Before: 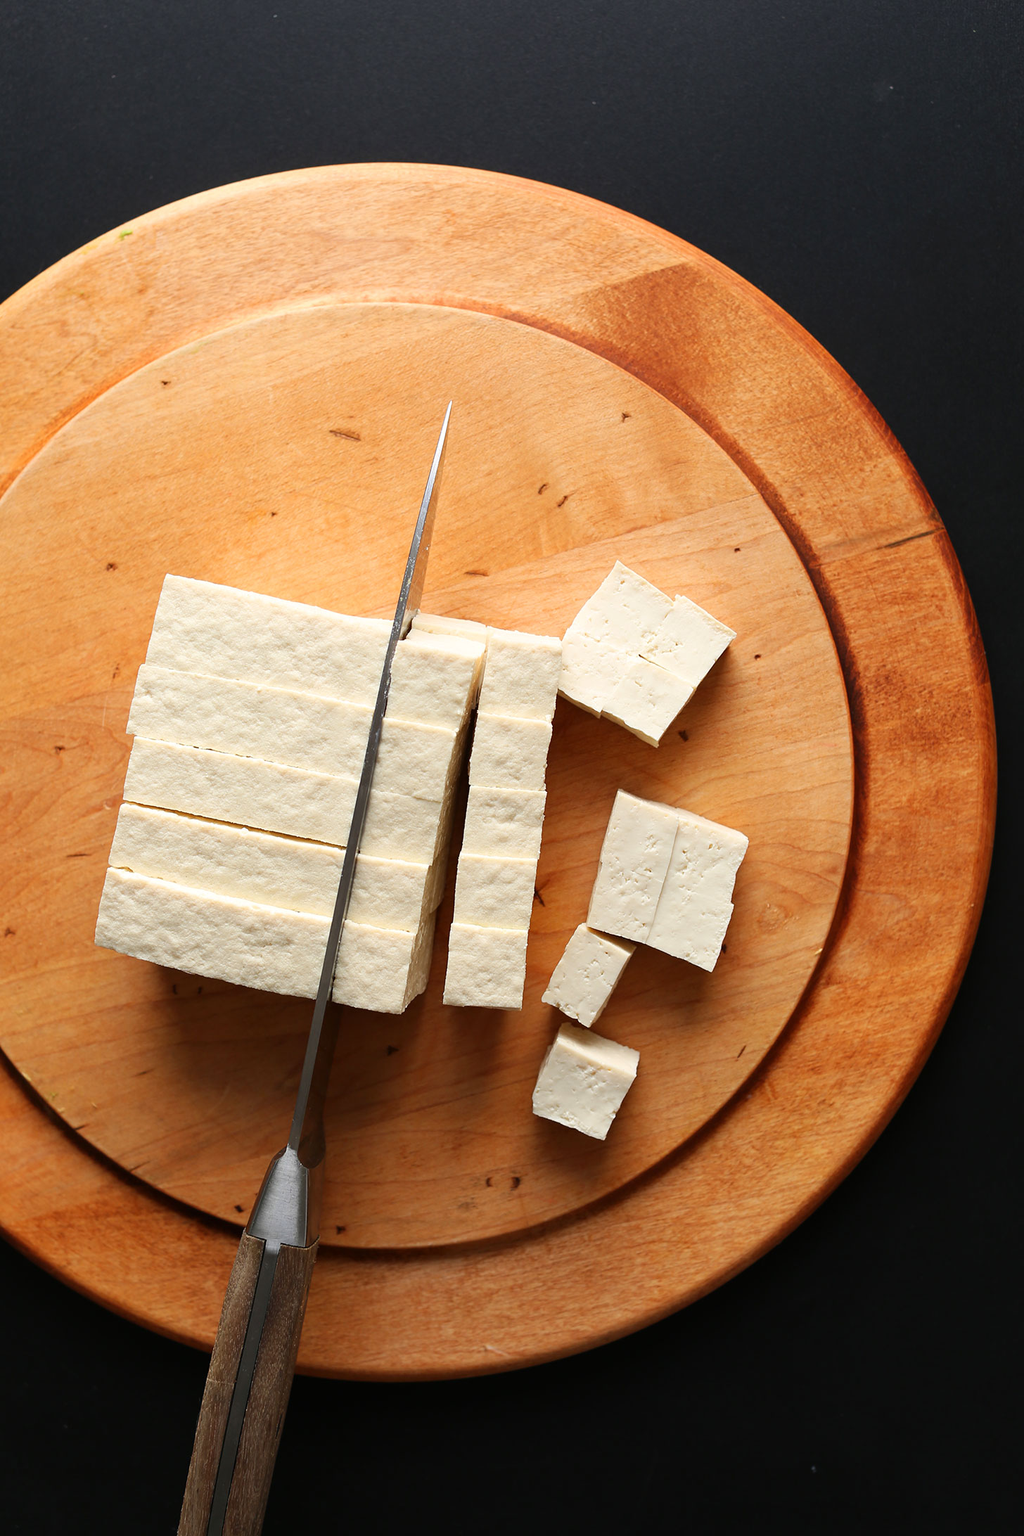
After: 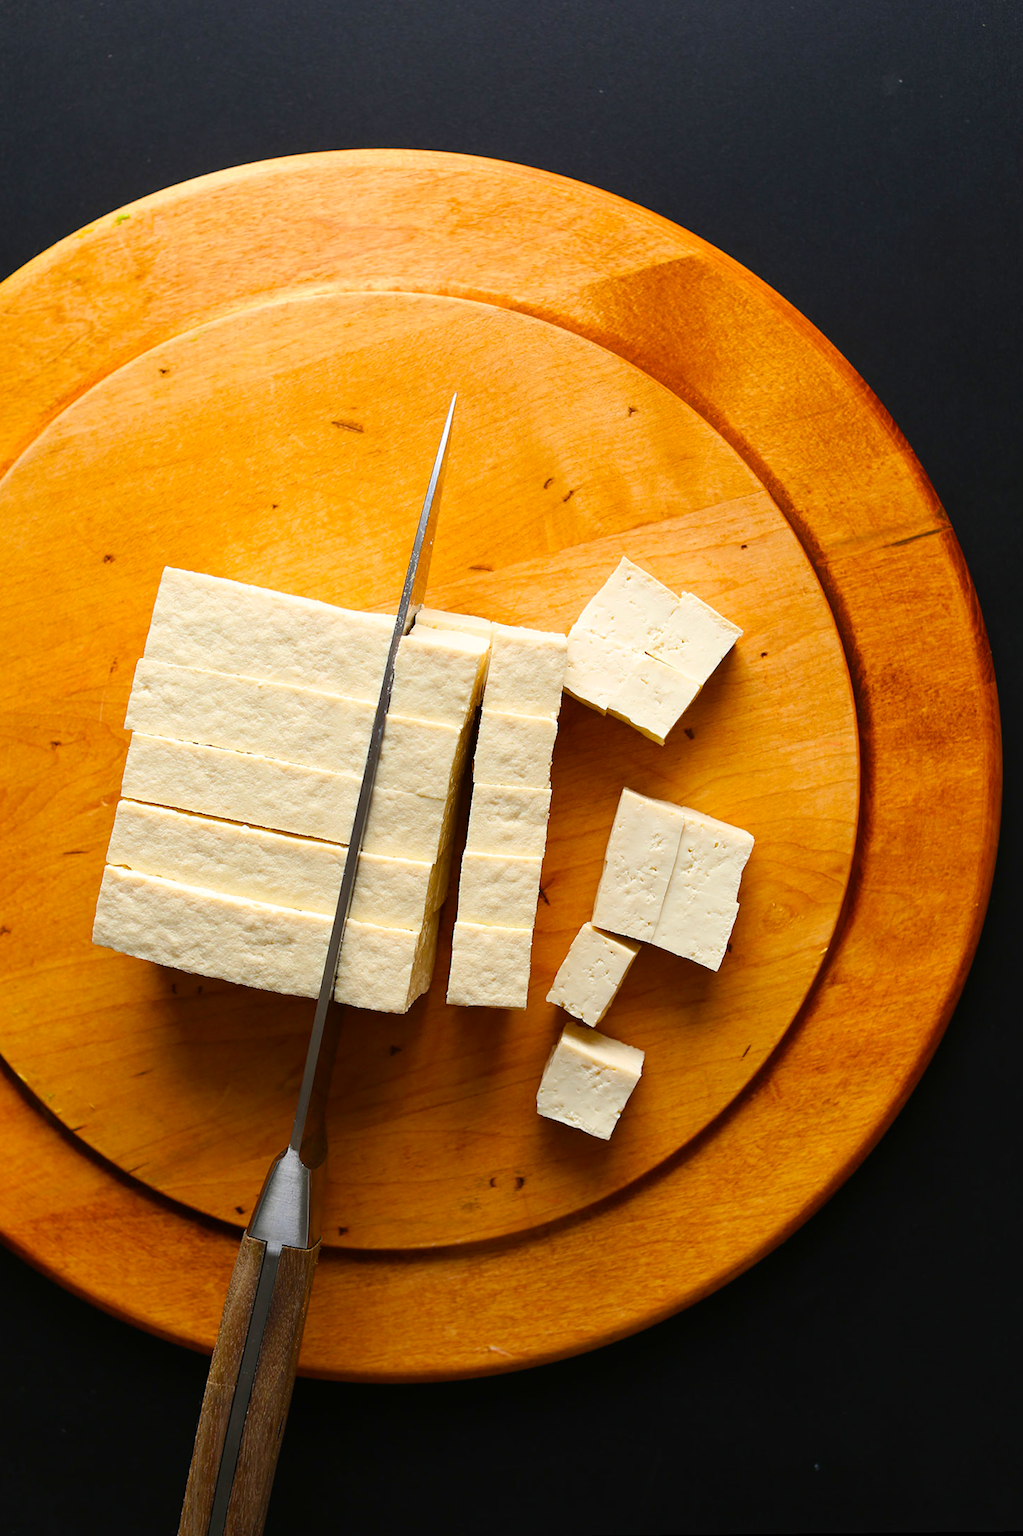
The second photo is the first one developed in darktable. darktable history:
rotate and perspective: rotation 0.174°, lens shift (vertical) 0.013, lens shift (horizontal) 0.019, shear 0.001, automatic cropping original format, crop left 0.007, crop right 0.991, crop top 0.016, crop bottom 0.997
color balance rgb: linear chroma grading › global chroma 15%, perceptual saturation grading › global saturation 30%
